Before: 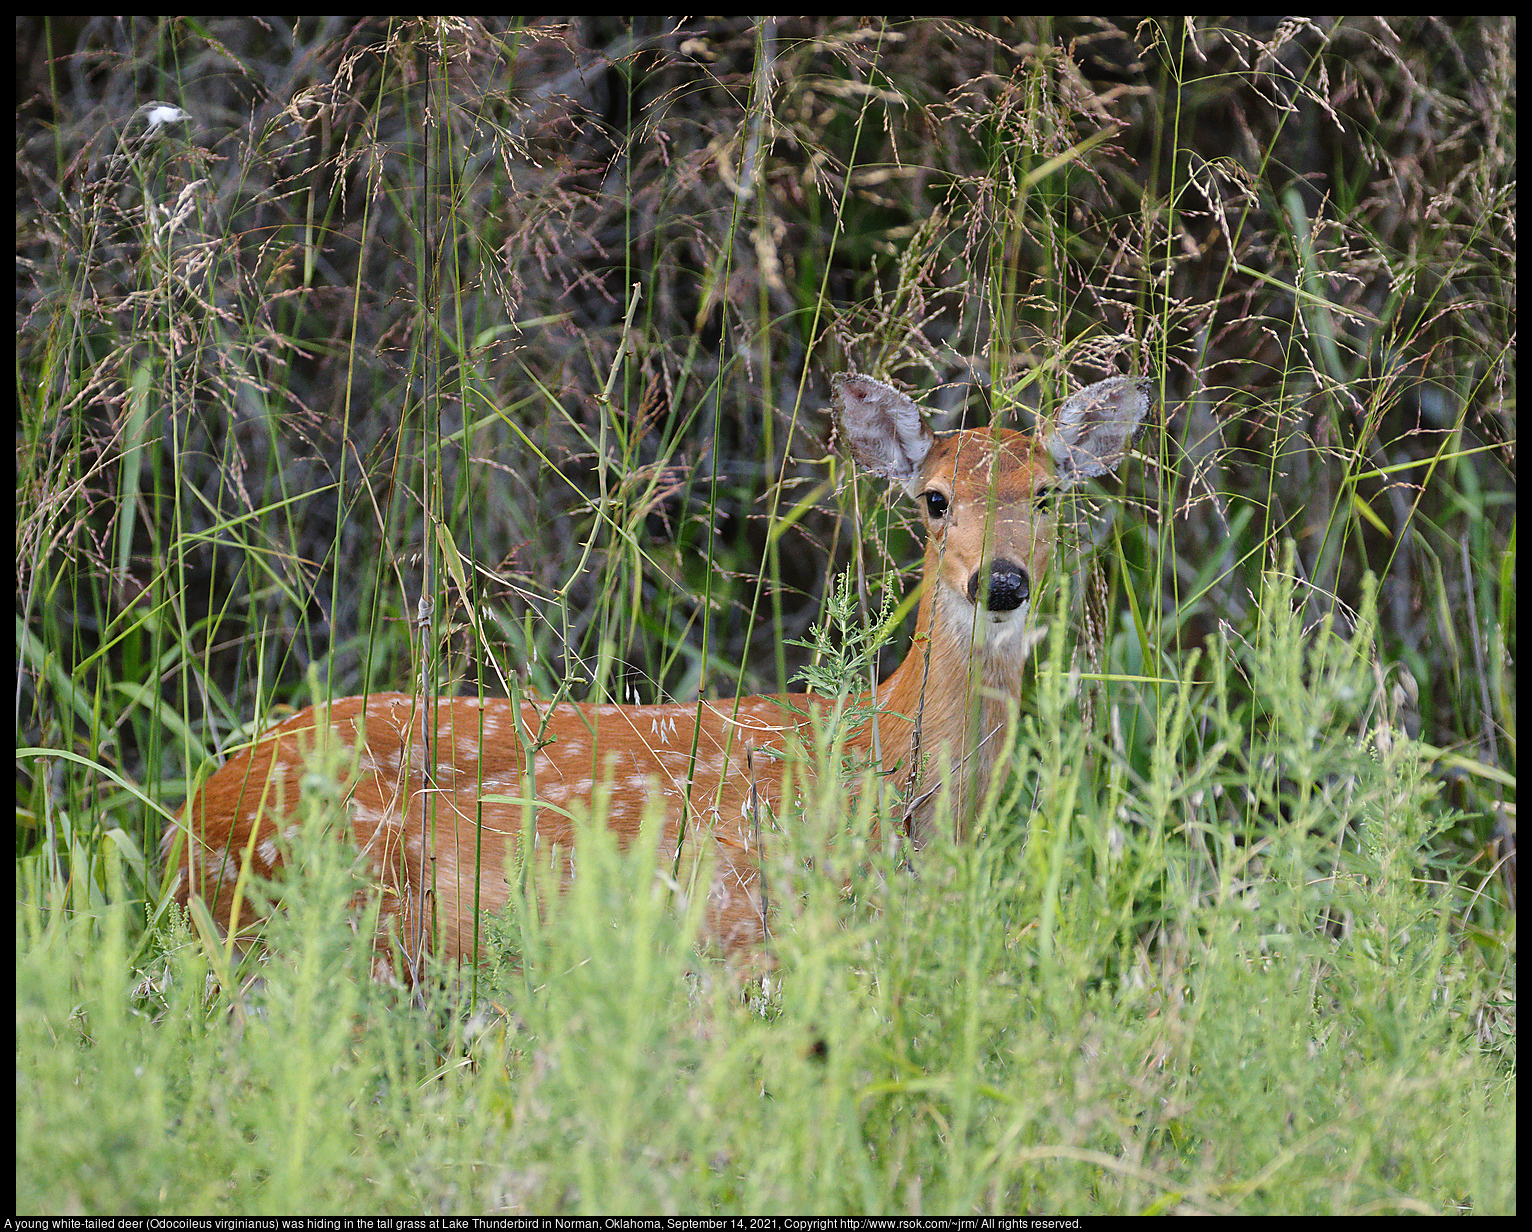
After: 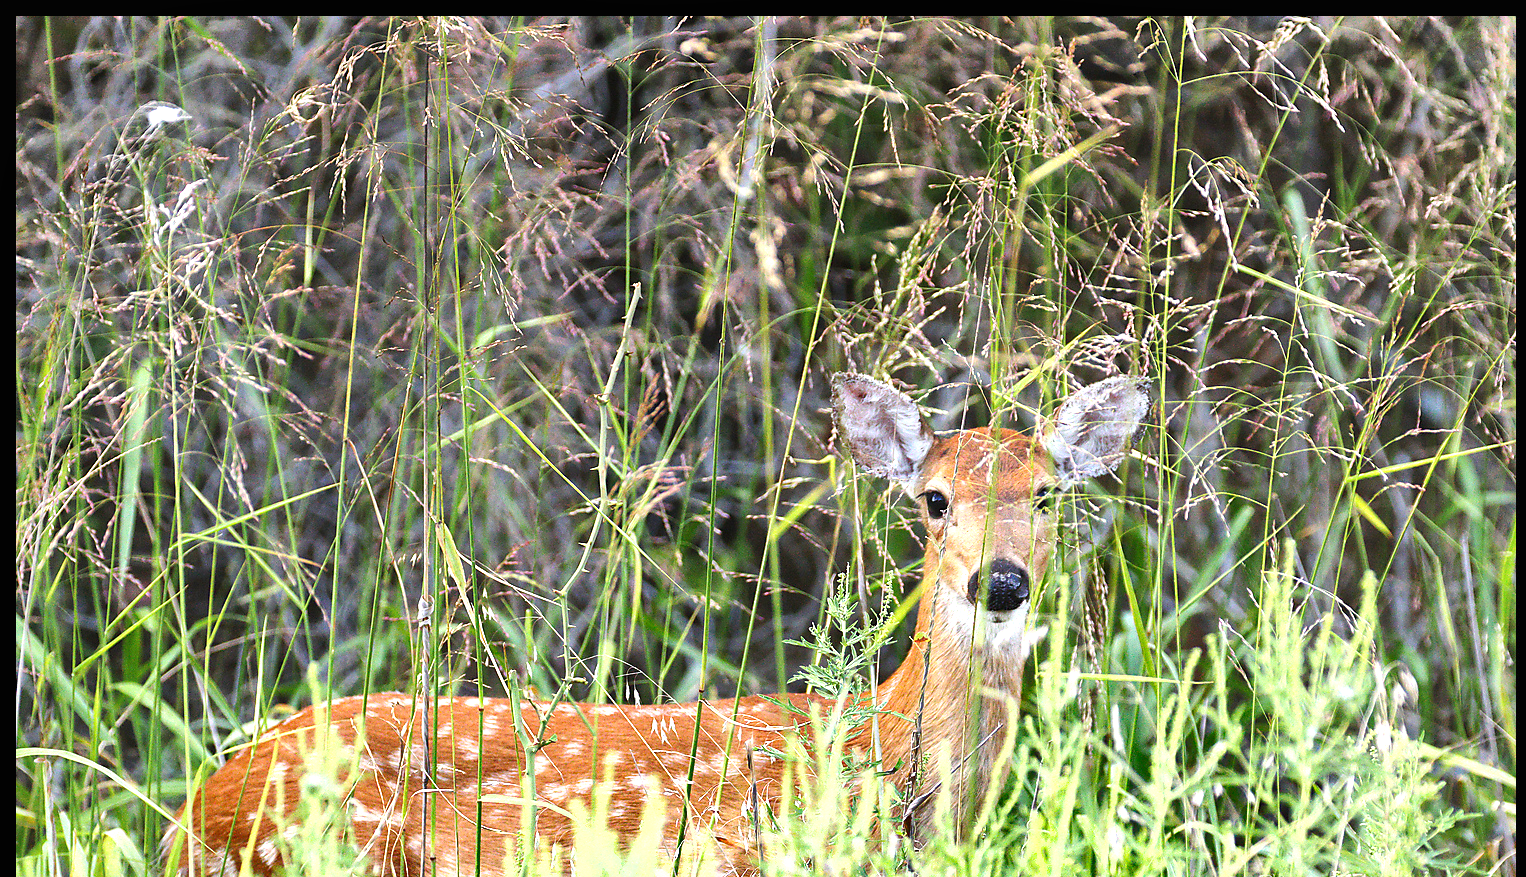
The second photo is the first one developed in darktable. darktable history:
shadows and highlights: soften with gaussian
crop: bottom 28.802%
exposure: black level correction 0, exposure 1.2 EV, compensate highlight preservation false
